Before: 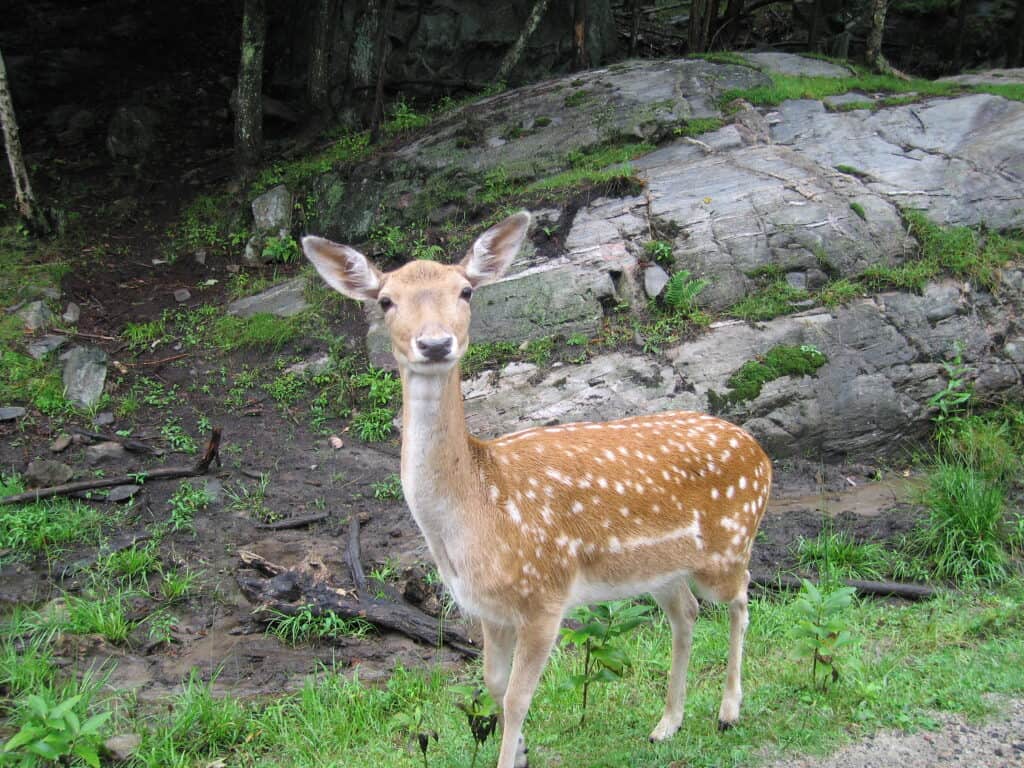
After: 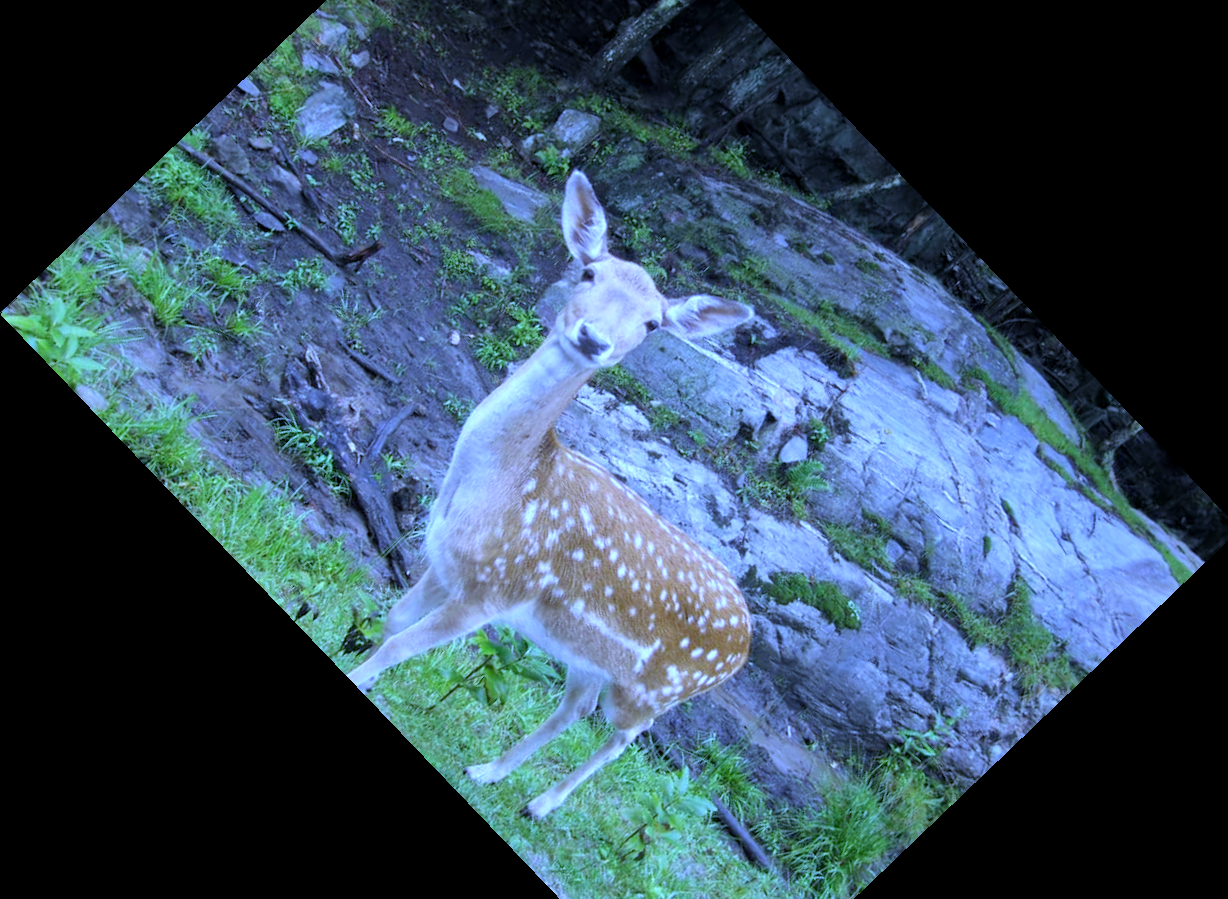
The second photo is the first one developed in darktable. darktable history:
exposure: black level correction 0.002, exposure 0.15 EV, compensate highlight preservation false
white balance: red 0.766, blue 1.537
rotate and perspective: rotation -1°, crop left 0.011, crop right 0.989, crop top 0.025, crop bottom 0.975
crop and rotate: angle -46.26°, top 16.234%, right 0.912%, bottom 11.704%
shadows and highlights: shadows 32.83, highlights -47.7, soften with gaussian
